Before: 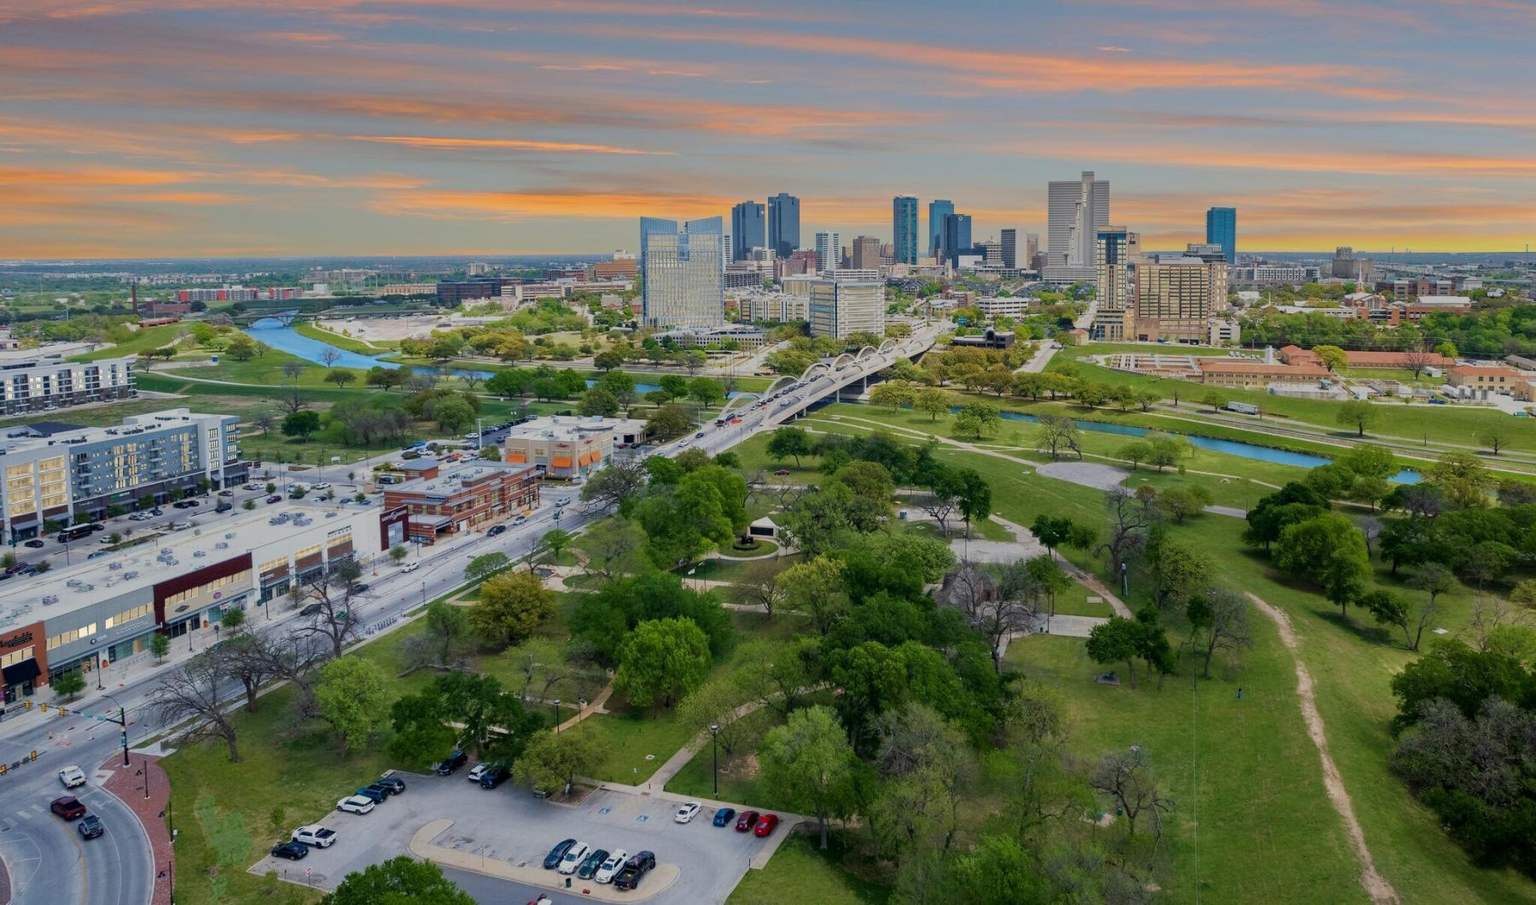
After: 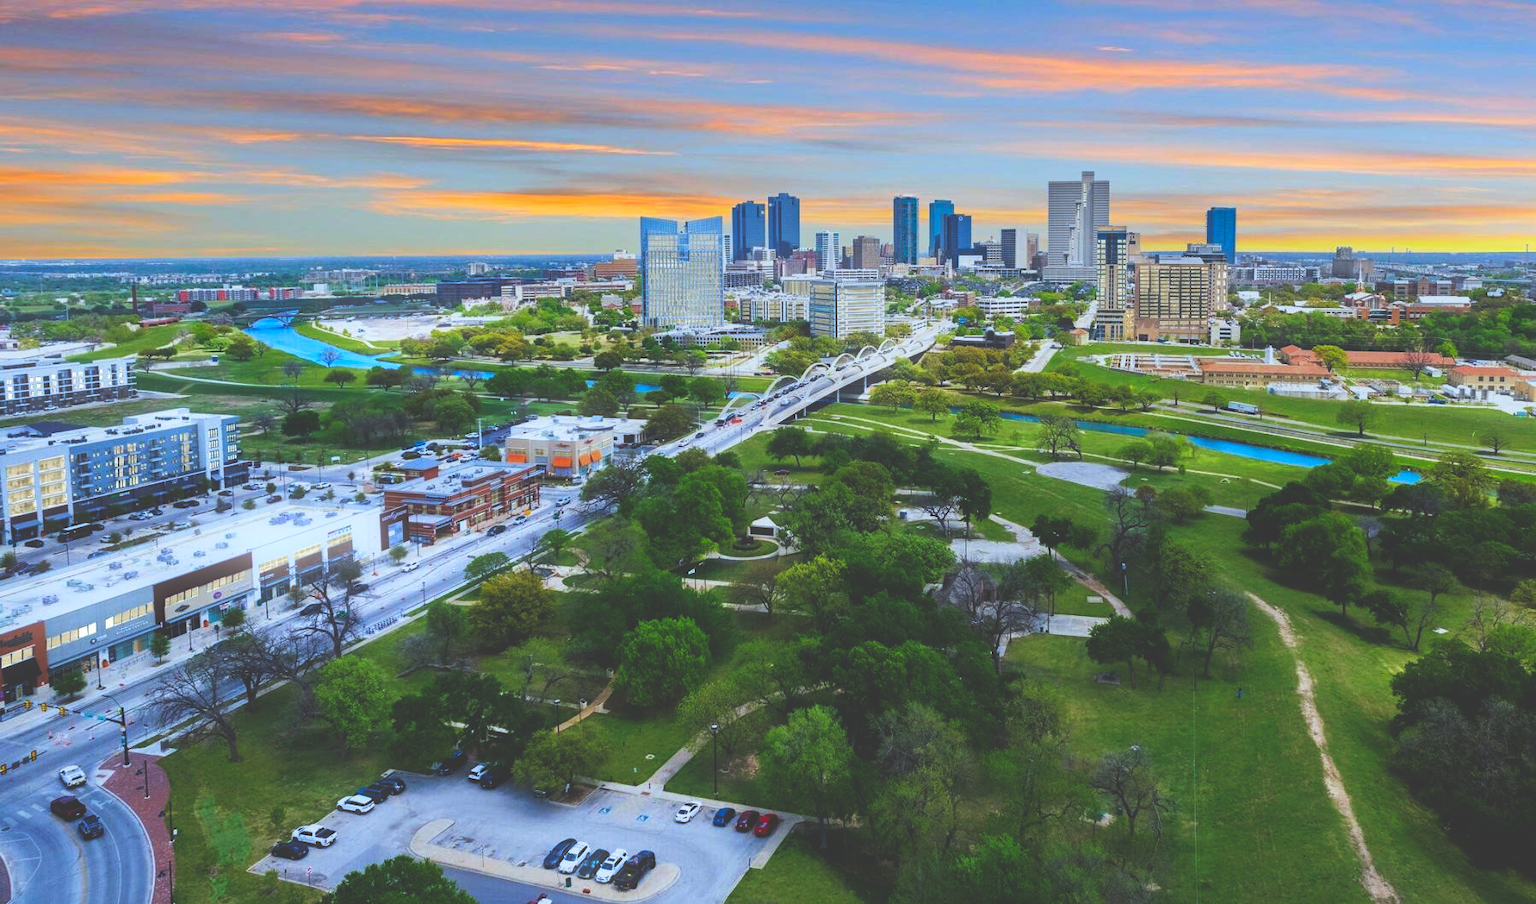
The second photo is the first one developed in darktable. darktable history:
base curve: curves: ch0 [(0, 0.036) (0.007, 0.037) (0.604, 0.887) (1, 1)], preserve colors none
white balance: red 0.924, blue 1.095
contrast brightness saturation: contrast 0.04, saturation 0.16
bloom: size 5%, threshold 95%, strength 15%
